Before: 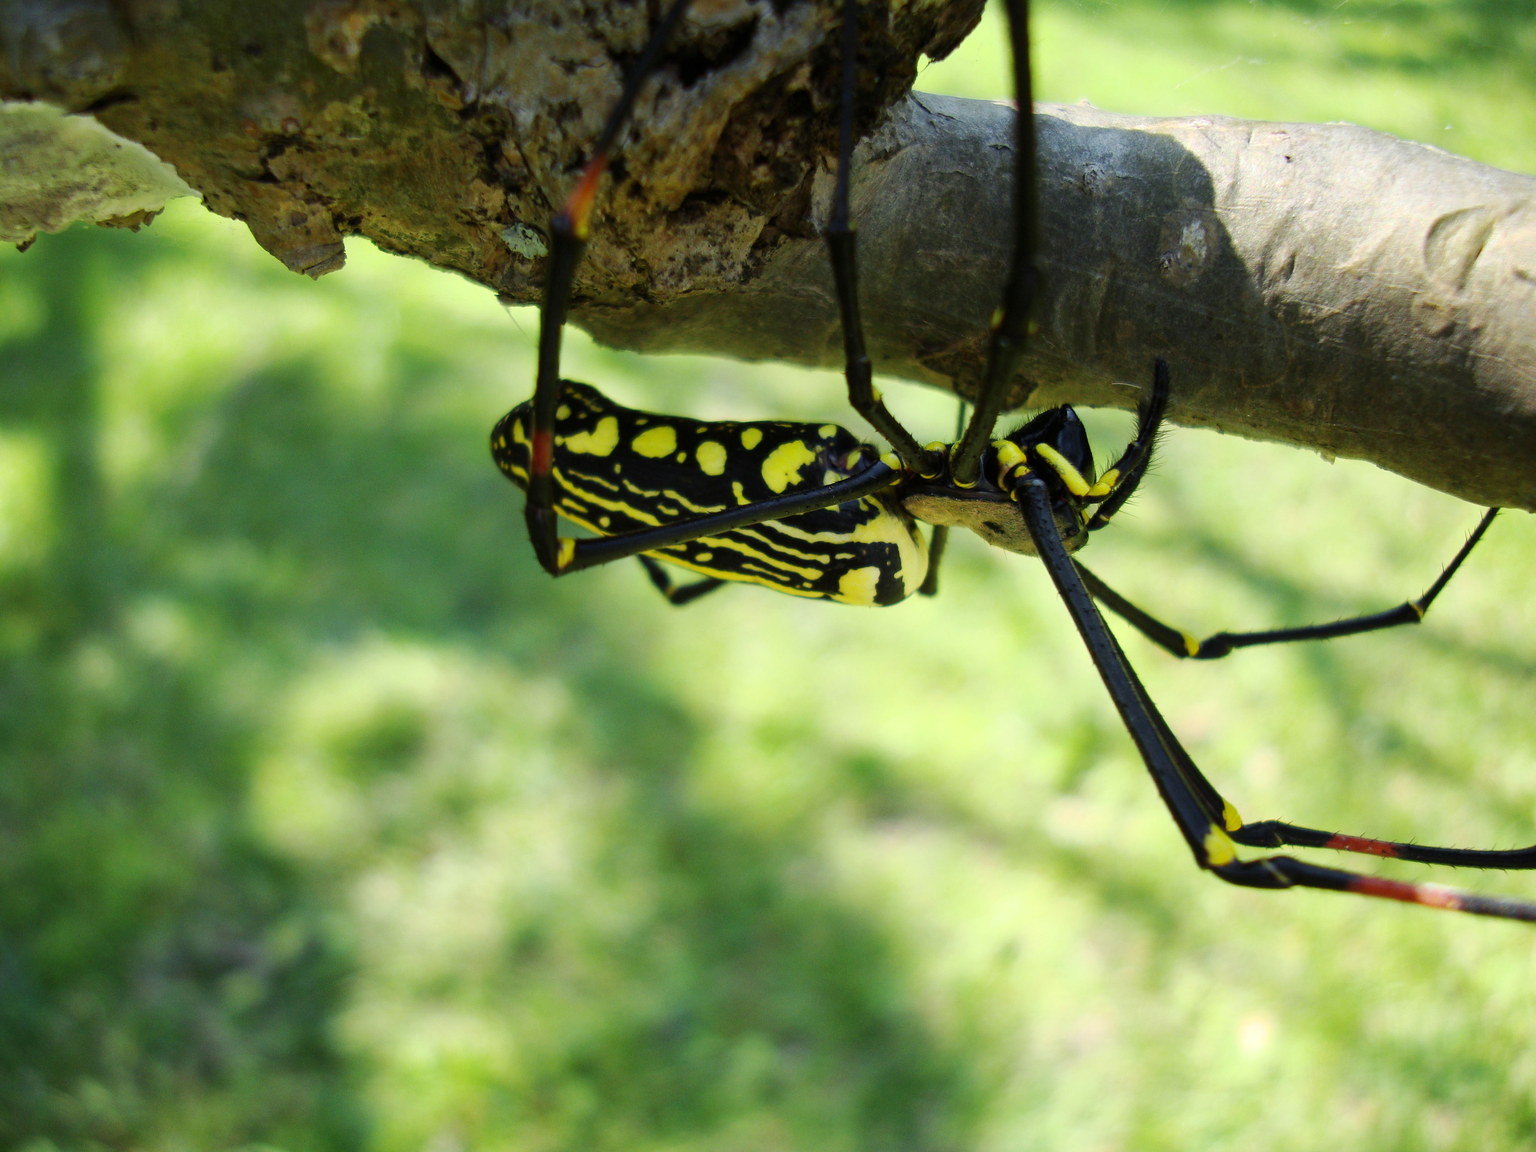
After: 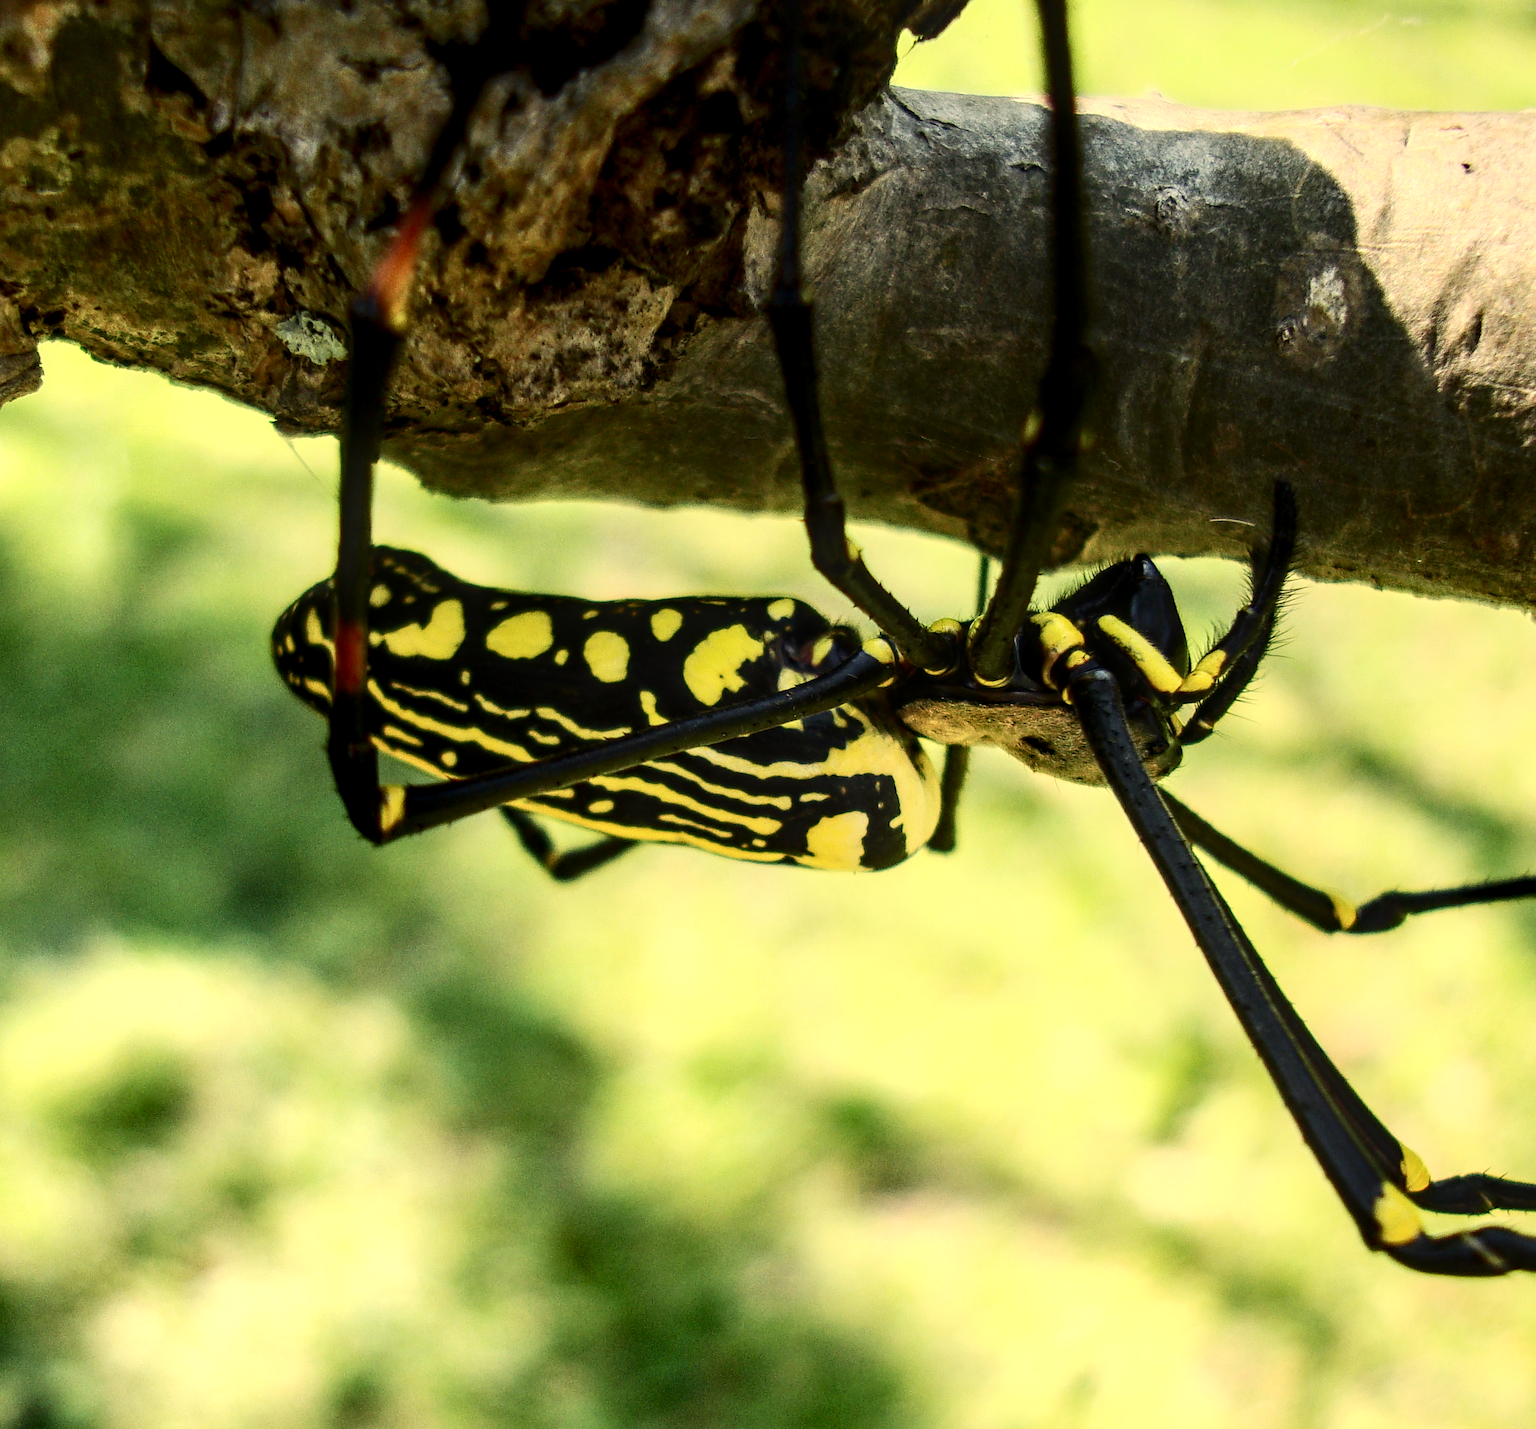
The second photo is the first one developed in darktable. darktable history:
contrast brightness saturation: contrast 0.28
crop: left 18.479%, right 12.2%, bottom 13.971%
rotate and perspective: rotation -2.12°, lens shift (vertical) 0.009, lens shift (horizontal) -0.008, automatic cropping original format, crop left 0.036, crop right 0.964, crop top 0.05, crop bottom 0.959
local contrast: detail 150%
white balance: red 1.123, blue 0.83
